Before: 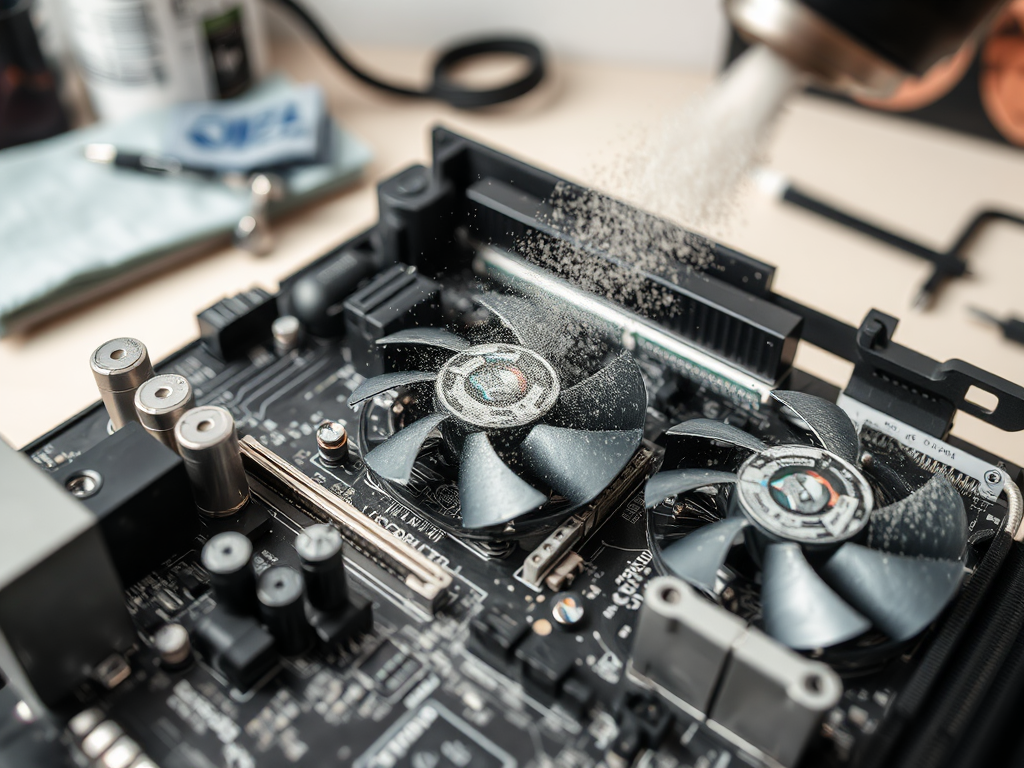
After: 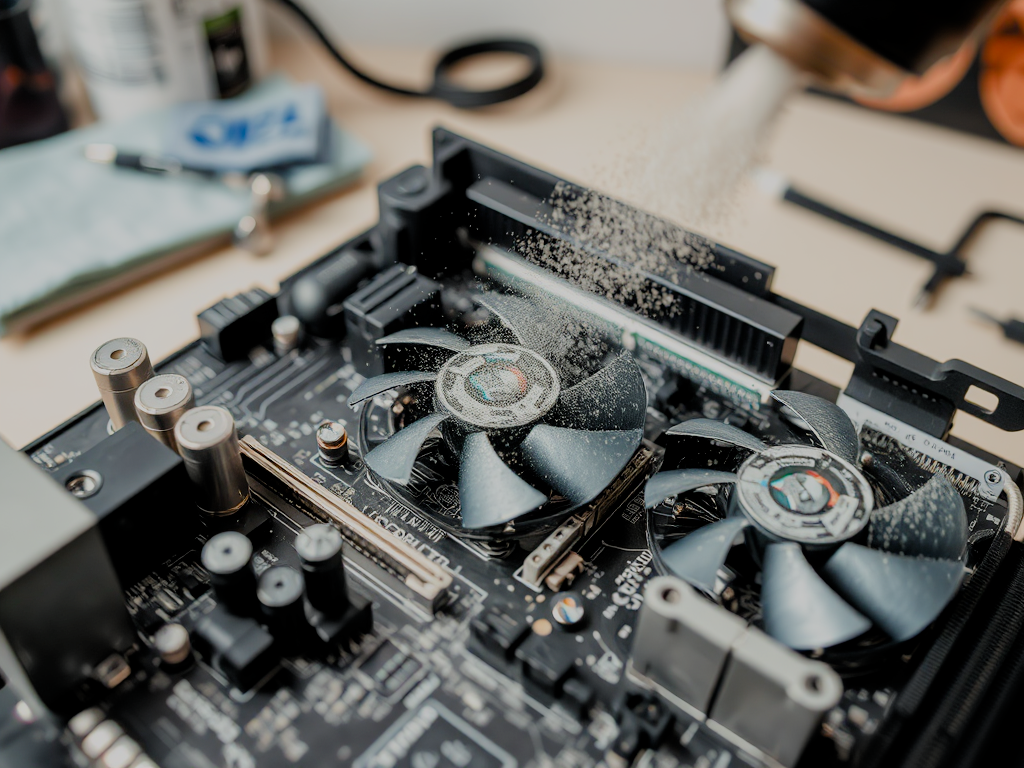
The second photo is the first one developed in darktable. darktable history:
filmic rgb: black relative exposure -8.79 EV, white relative exposure 4.98 EV, threshold 3 EV, target black luminance 0%, hardness 3.77, latitude 66.33%, contrast 0.822, shadows ↔ highlights balance 20%, color science v5 (2021), contrast in shadows safe, contrast in highlights safe, enable highlight reconstruction true
color balance rgb: perceptual saturation grading › global saturation 35%, perceptual saturation grading › highlights -30%, perceptual saturation grading › shadows 35%, perceptual brilliance grading › global brilliance 3%, perceptual brilliance grading › highlights -3%, perceptual brilliance grading › shadows 3%
